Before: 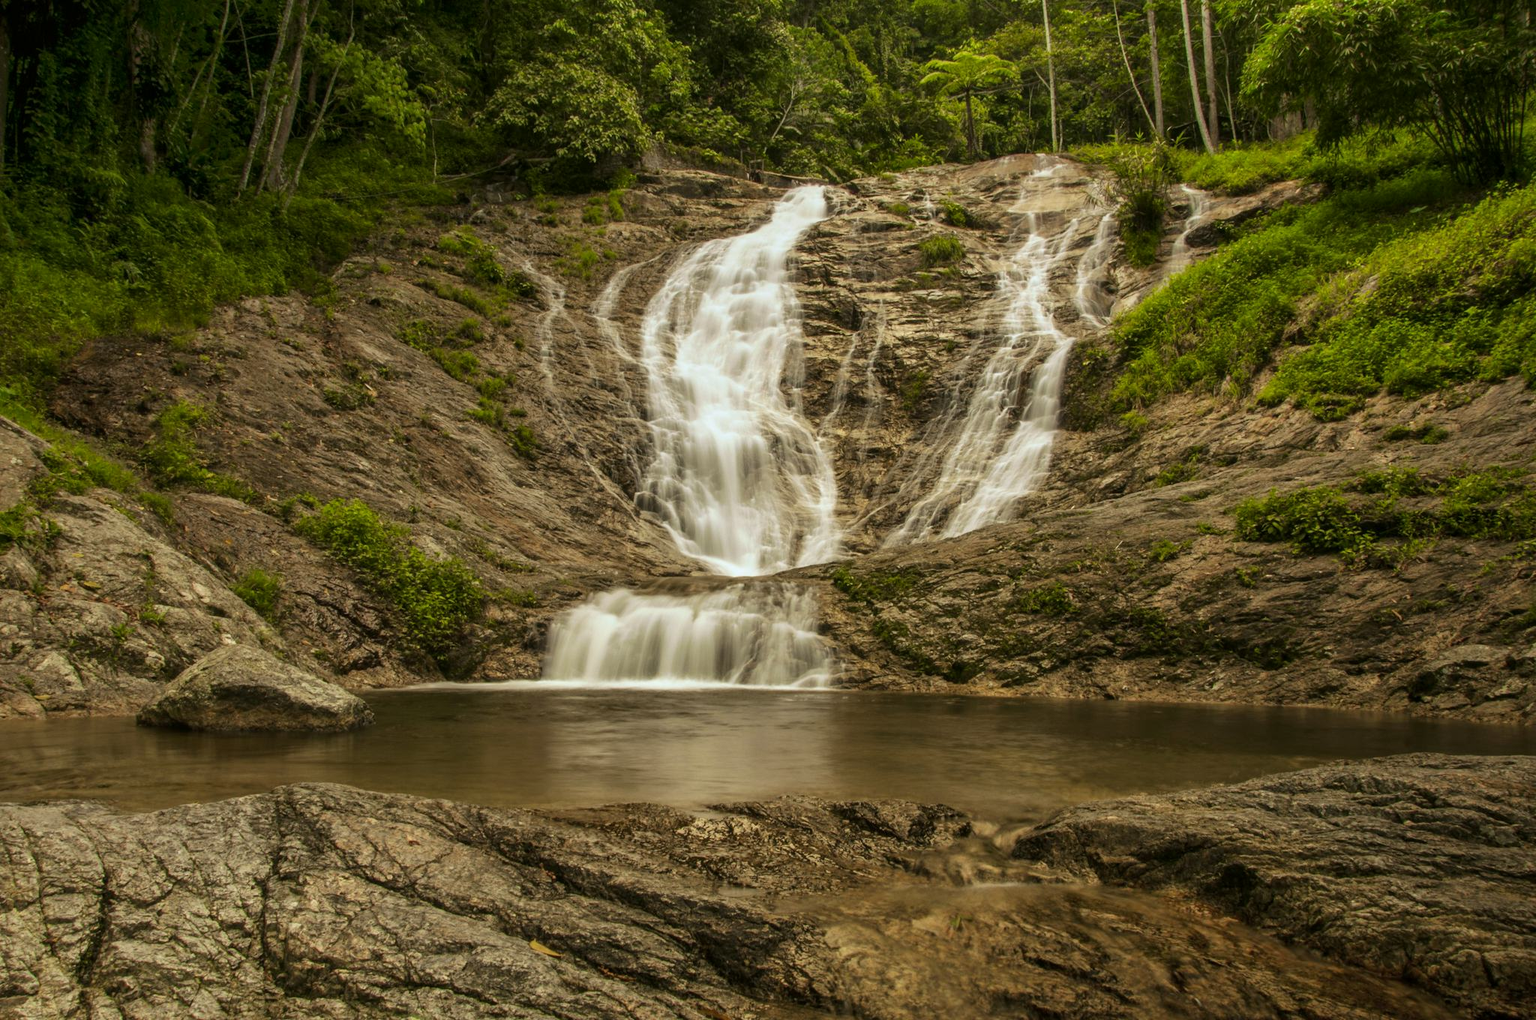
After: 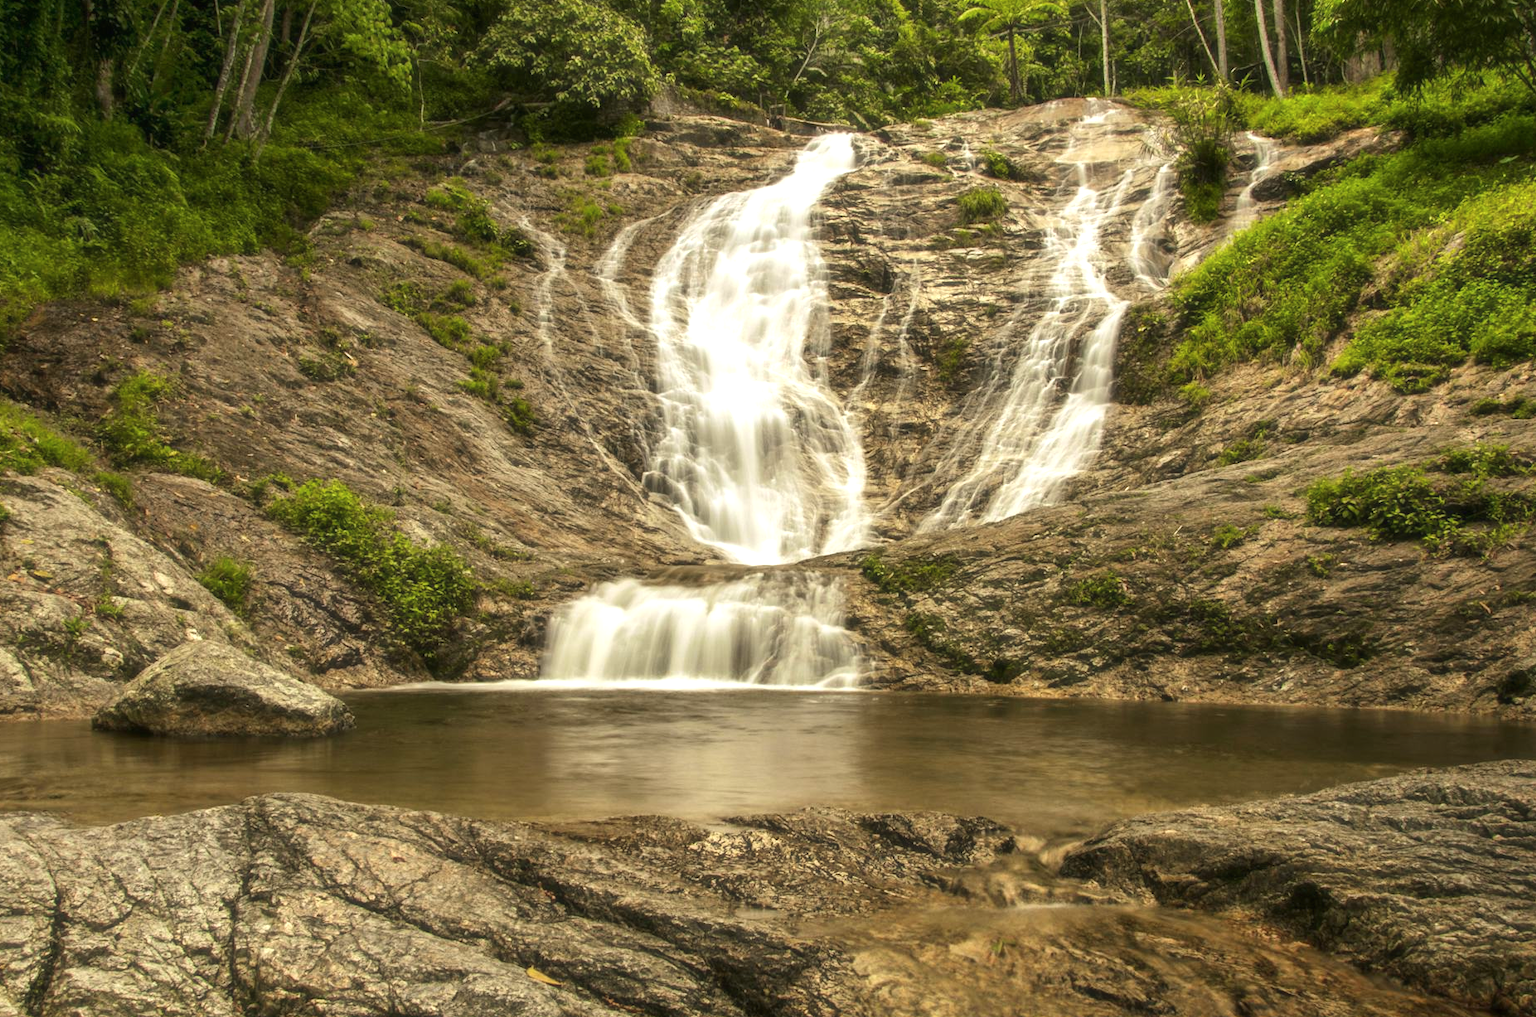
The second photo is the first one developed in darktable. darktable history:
haze removal: strength -0.109, compatibility mode true, adaptive false
contrast brightness saturation: contrast 0.047
crop: left 3.501%, top 6.433%, right 6.01%, bottom 3.213%
exposure: black level correction 0, exposure 0.703 EV, compensate highlight preservation false
